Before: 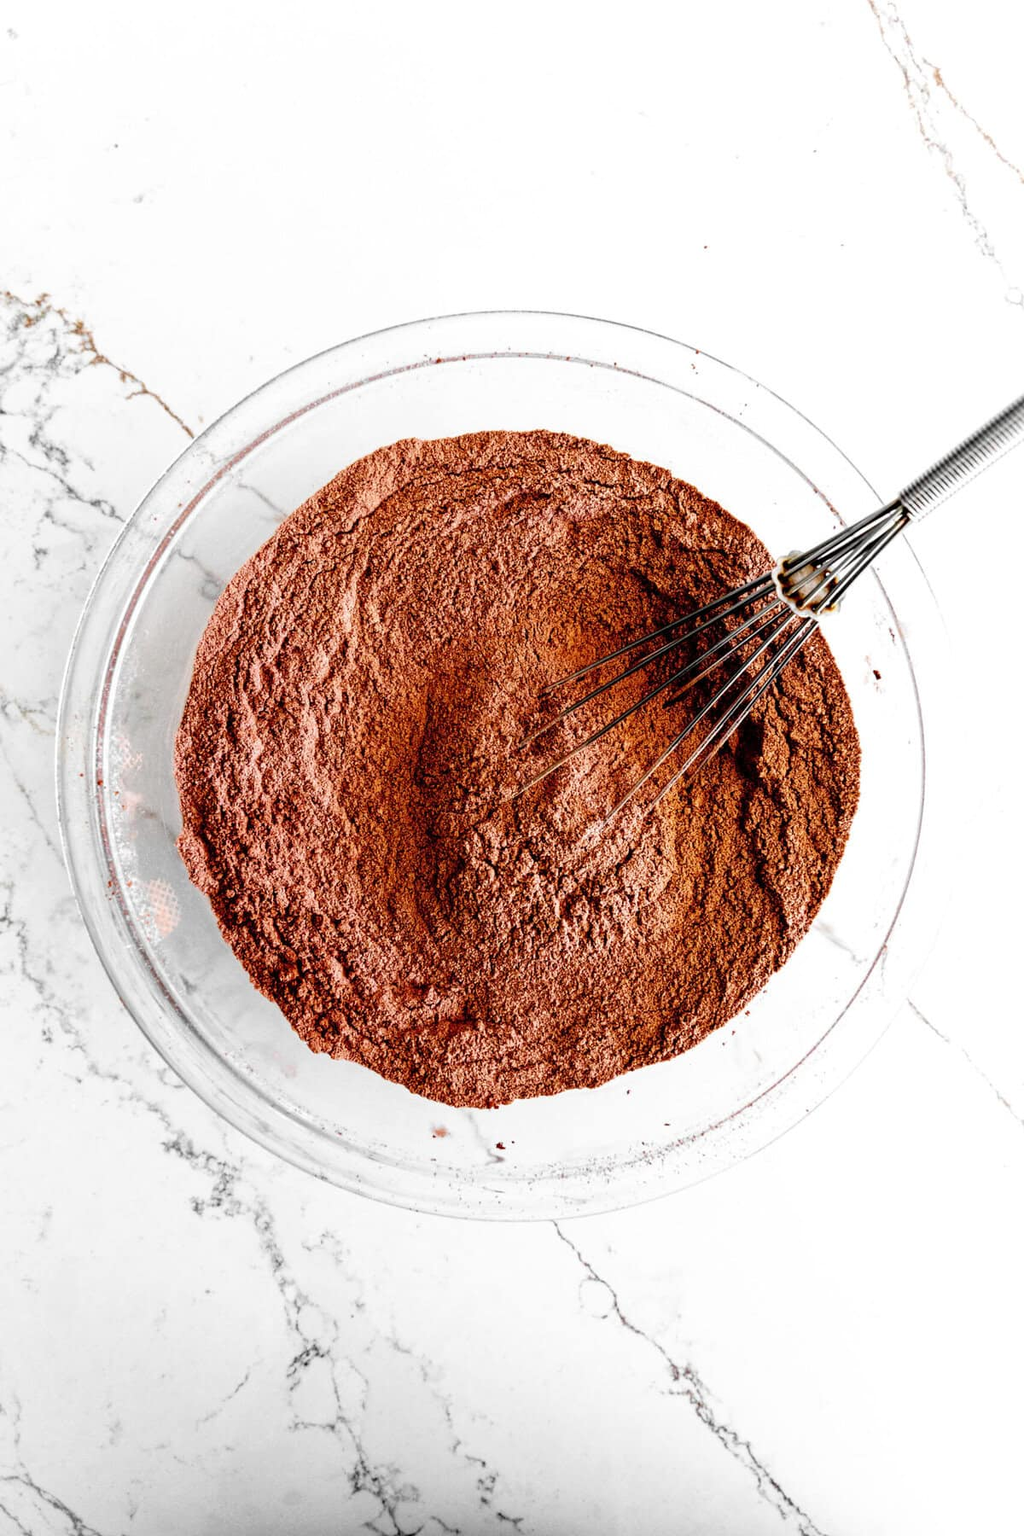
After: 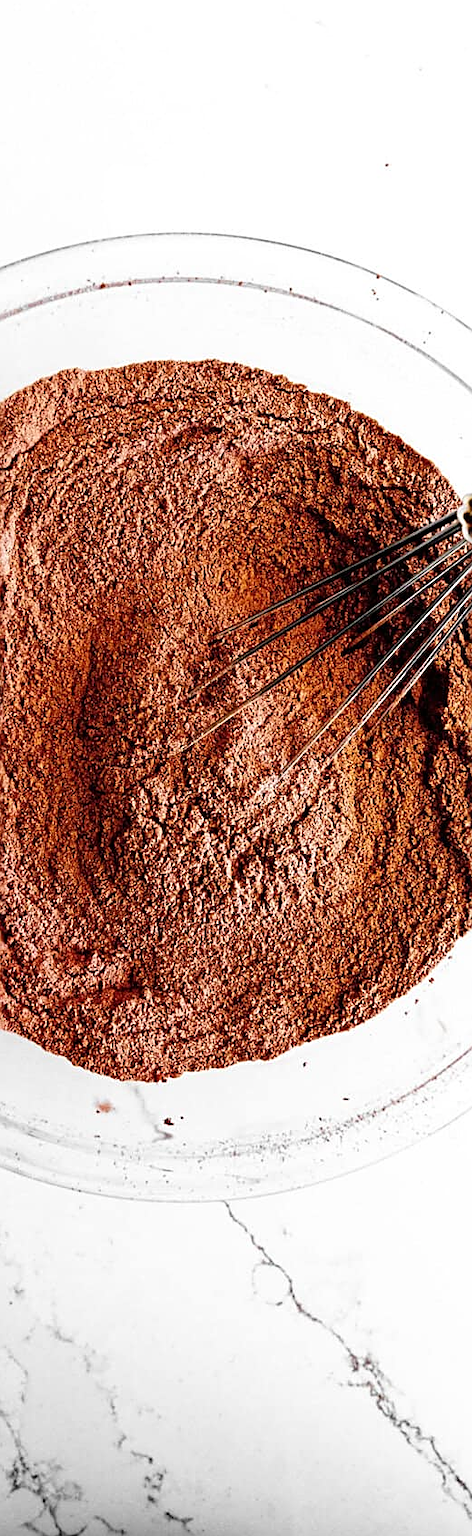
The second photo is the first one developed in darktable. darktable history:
crop: left 33.452%, top 6.025%, right 23.155%
sharpen: on, module defaults
